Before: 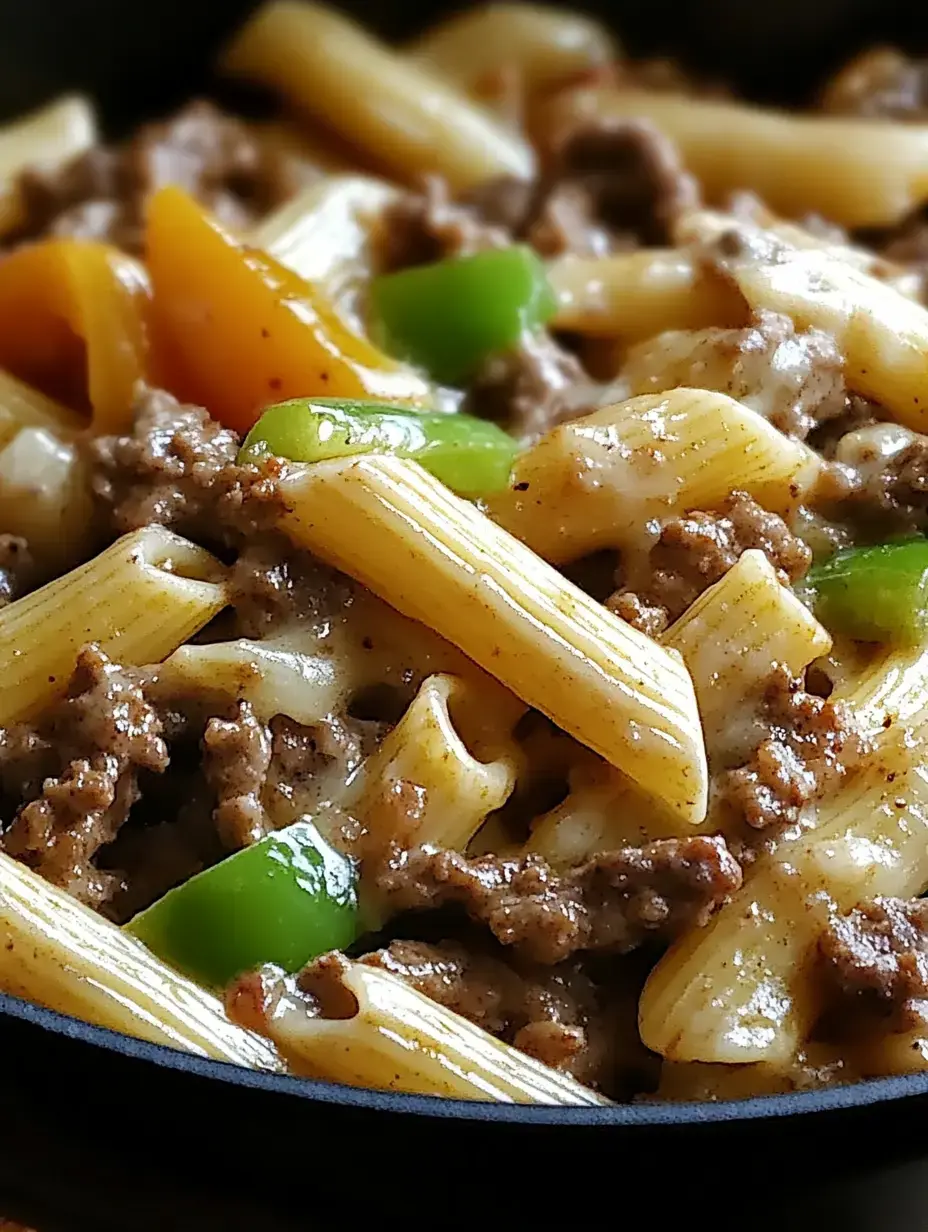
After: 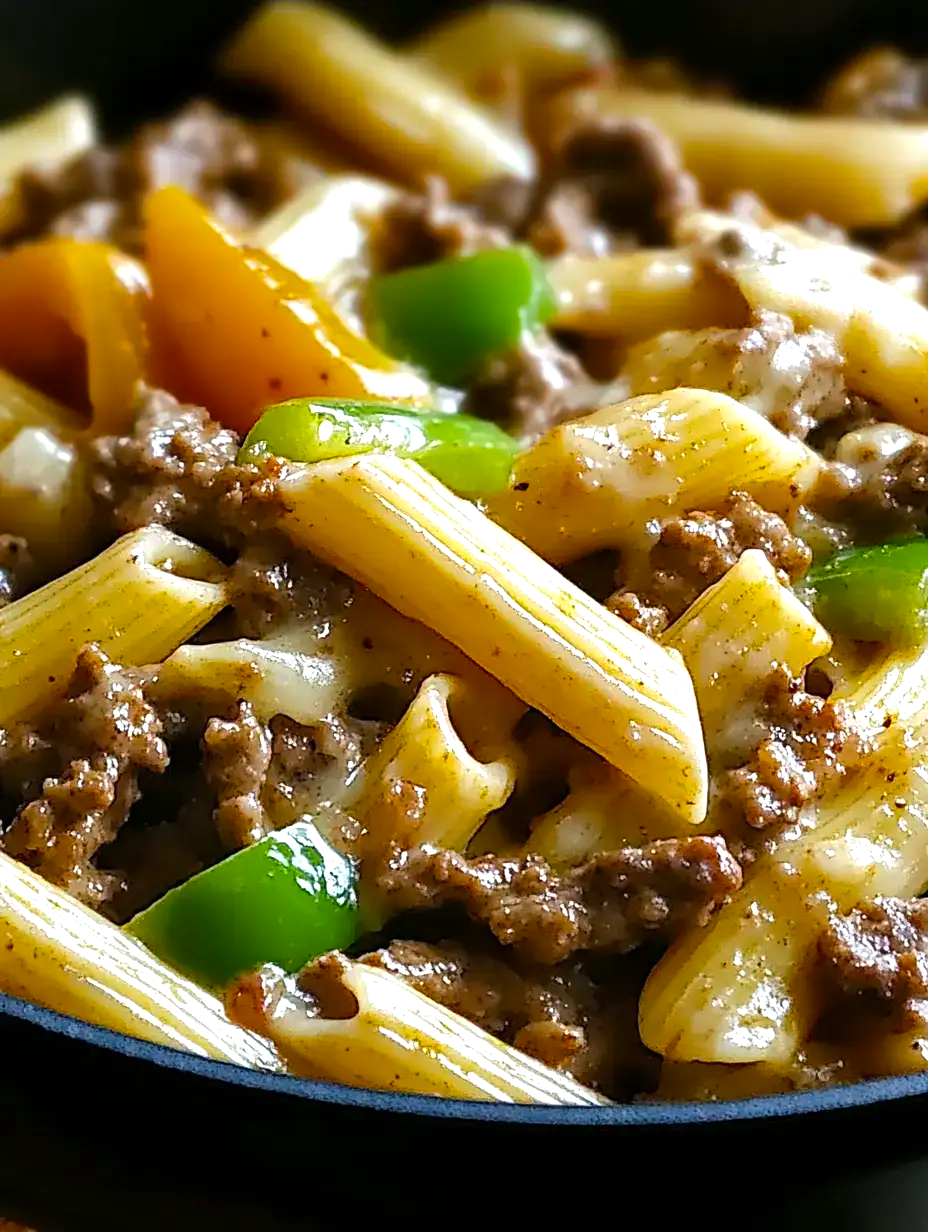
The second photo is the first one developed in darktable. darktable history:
color balance rgb: shadows lift › luminance -7.314%, shadows lift › chroma 2.218%, shadows lift › hue 198.87°, perceptual saturation grading › global saturation 24.875%, perceptual brilliance grading › global brilliance 10.67%, global vibrance 8.394%
